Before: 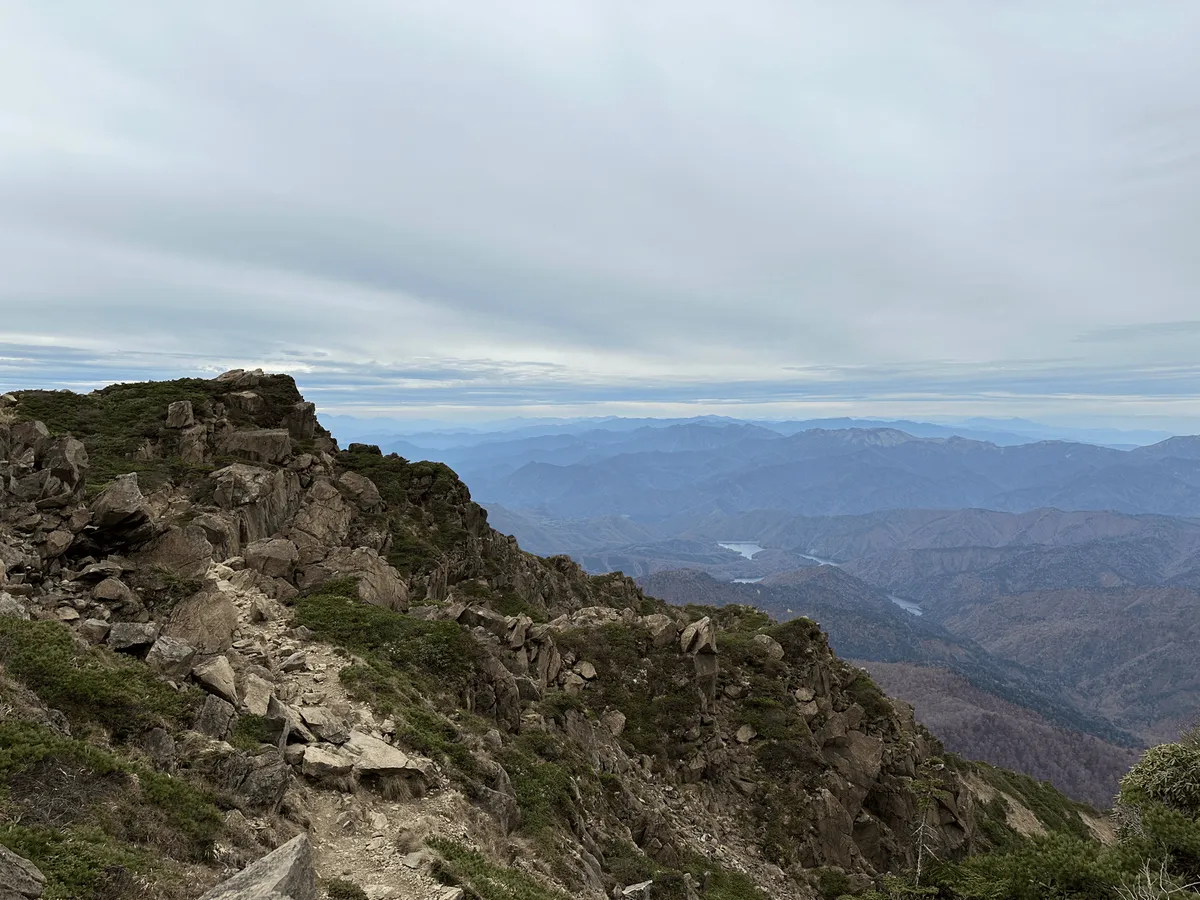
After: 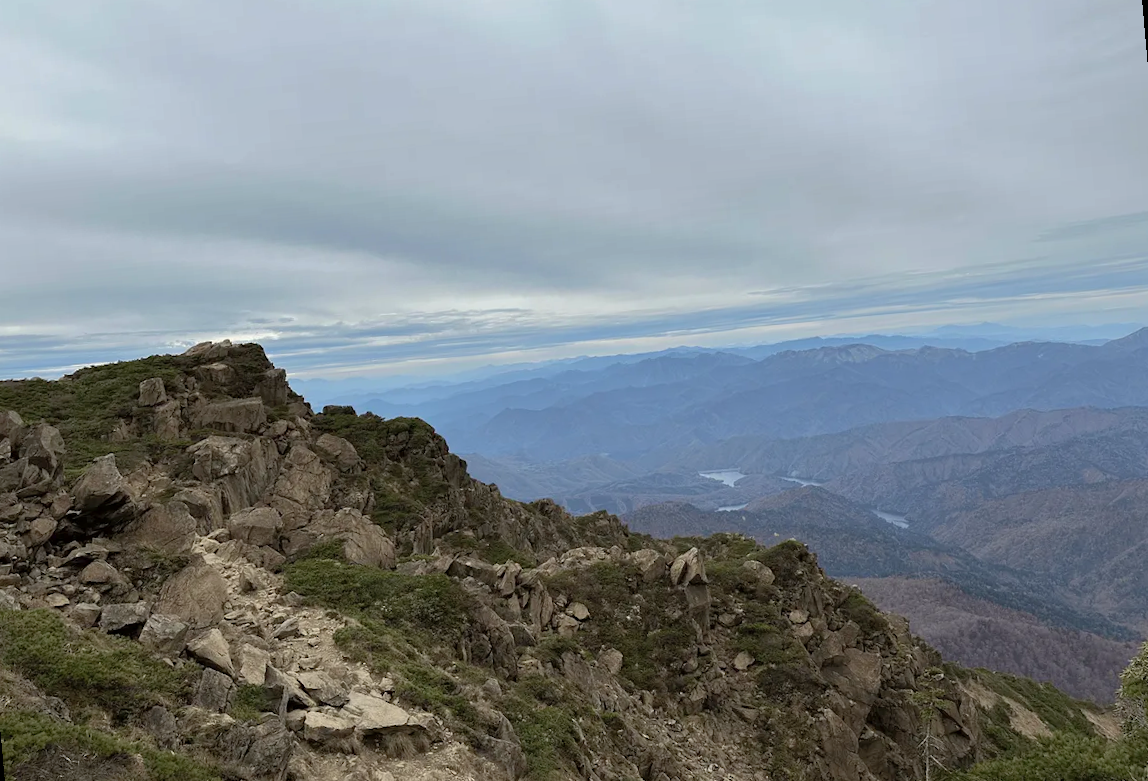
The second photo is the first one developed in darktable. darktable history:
shadows and highlights: on, module defaults
rotate and perspective: rotation -5°, crop left 0.05, crop right 0.952, crop top 0.11, crop bottom 0.89
